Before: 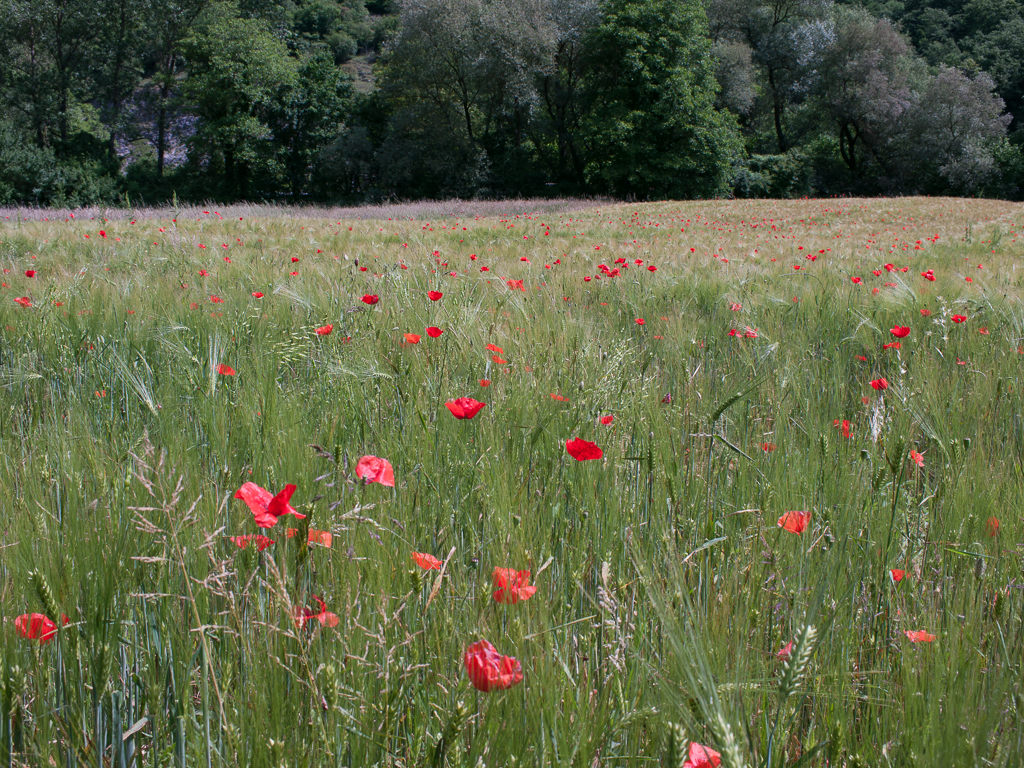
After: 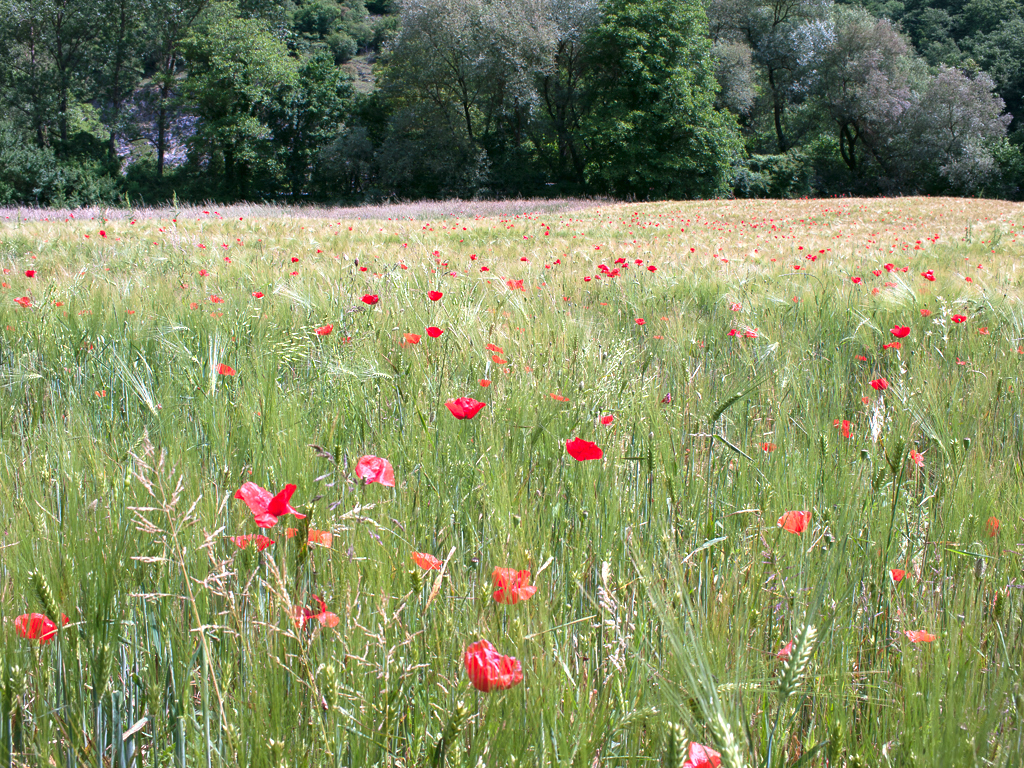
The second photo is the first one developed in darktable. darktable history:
exposure: black level correction 0, exposure 1.01 EV, compensate highlight preservation false
